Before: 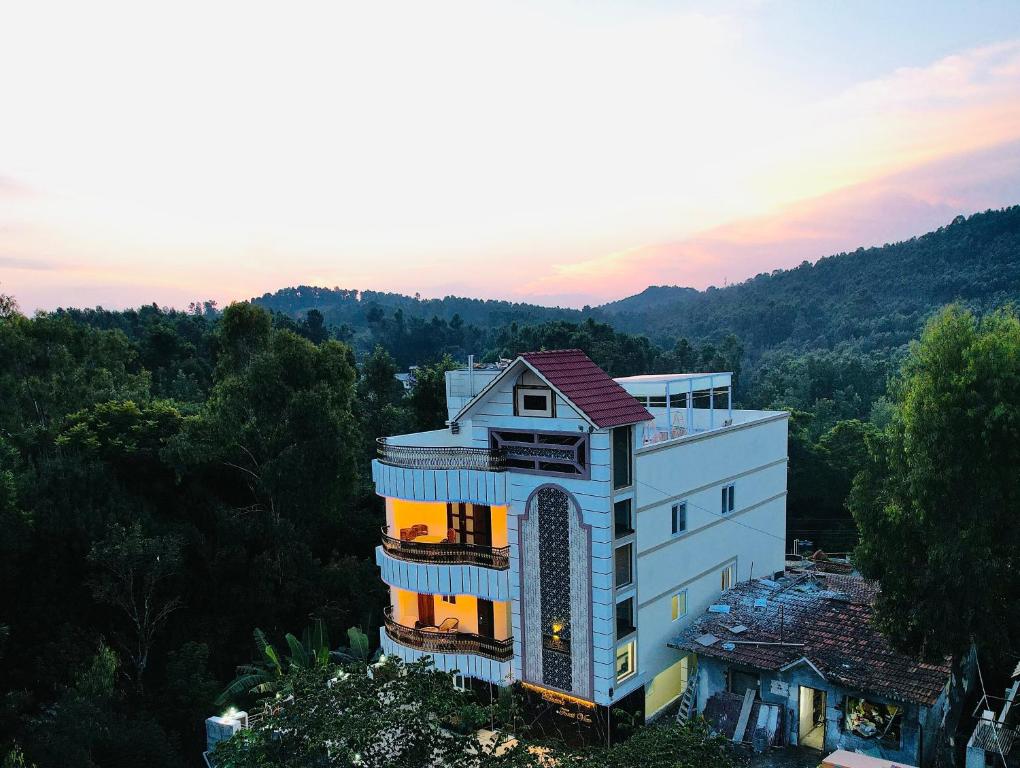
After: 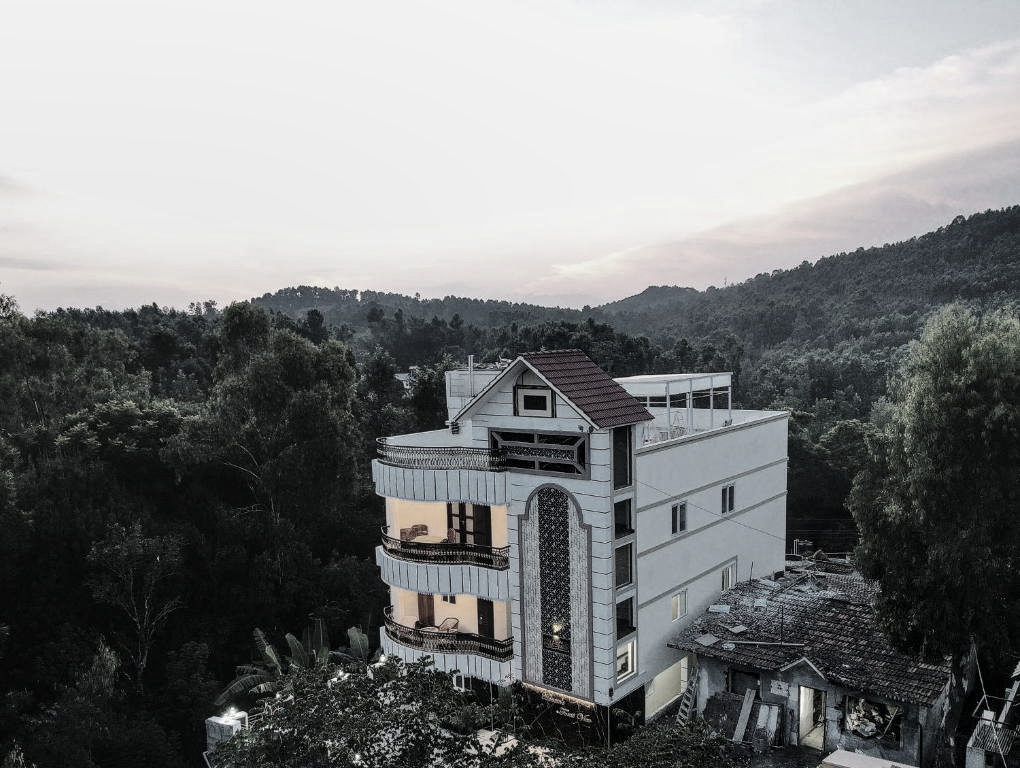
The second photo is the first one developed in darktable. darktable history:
color correction: saturation 0.2
local contrast: detail 130%
